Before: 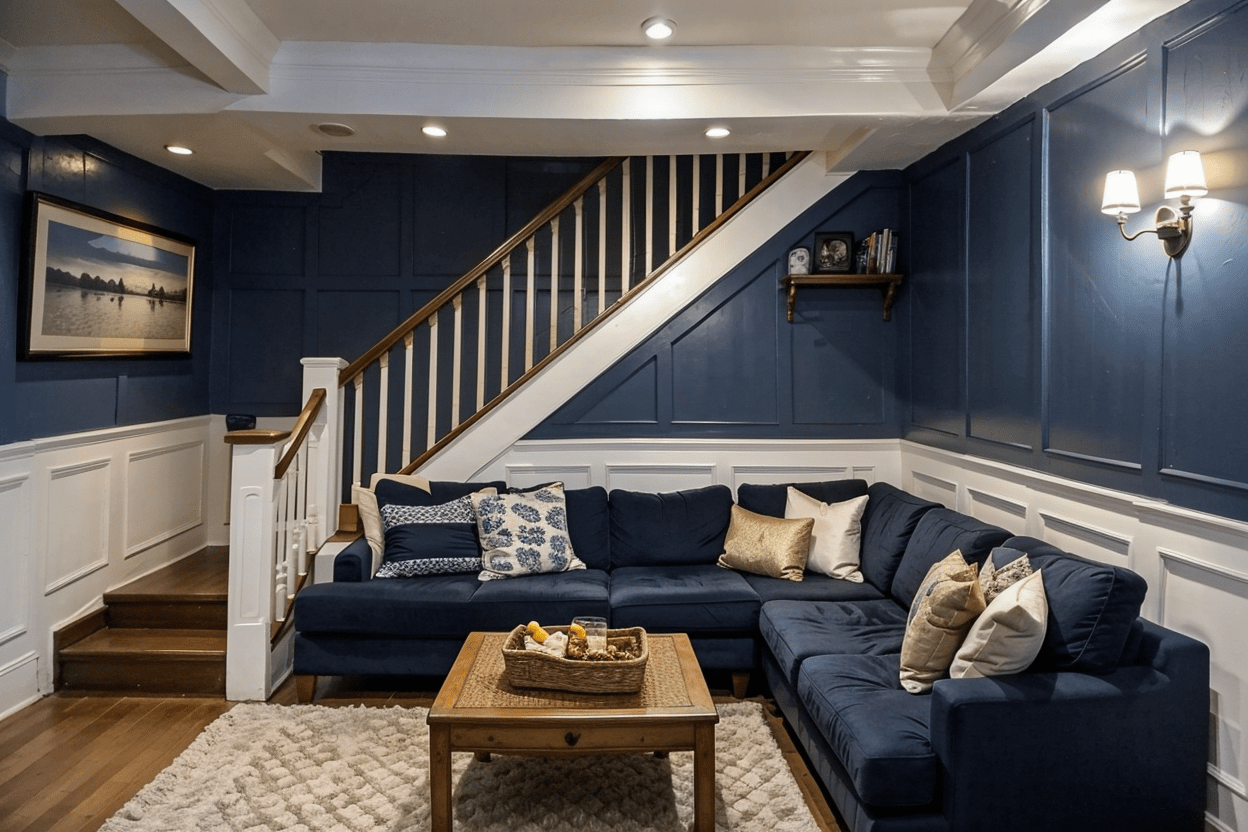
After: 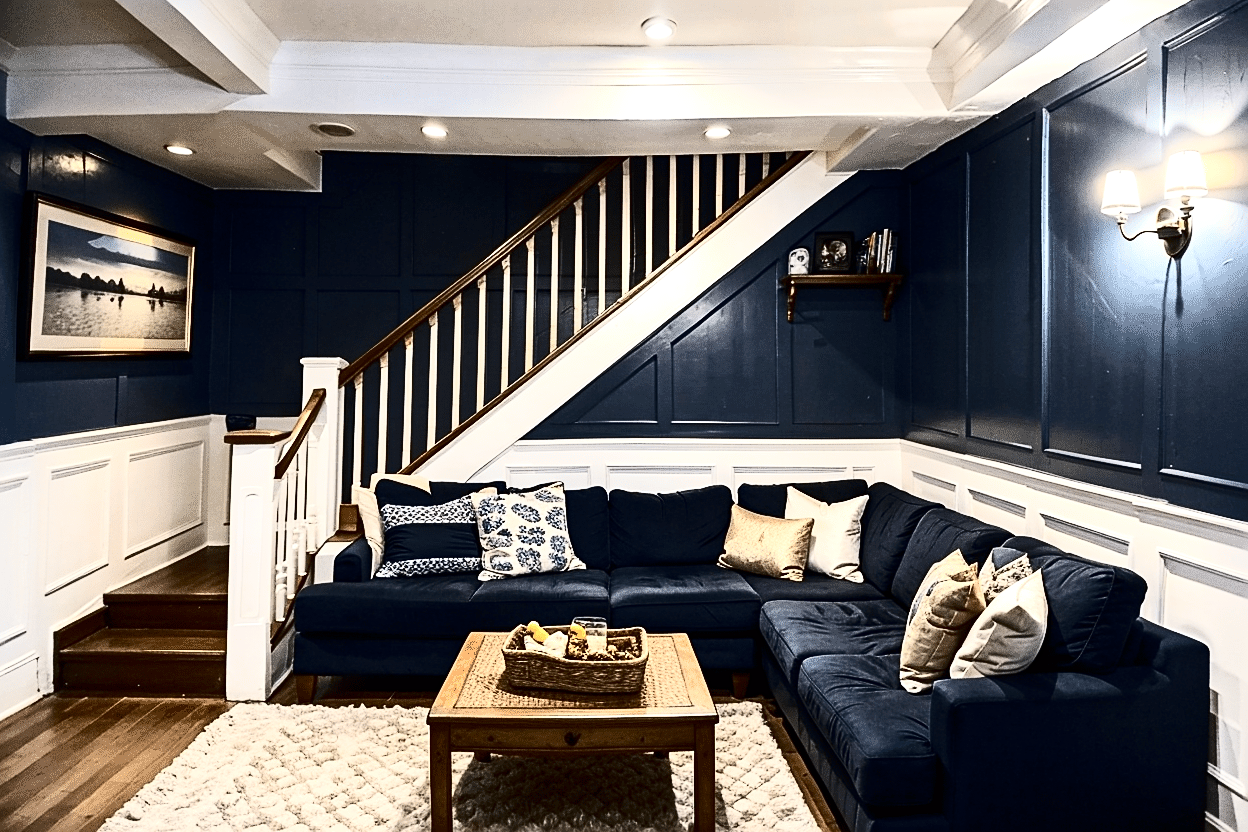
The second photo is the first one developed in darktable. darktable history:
contrast brightness saturation: contrast 0.5, saturation -0.1
exposure: exposure 0.64 EV, compensate highlight preservation false
sharpen: on, module defaults
